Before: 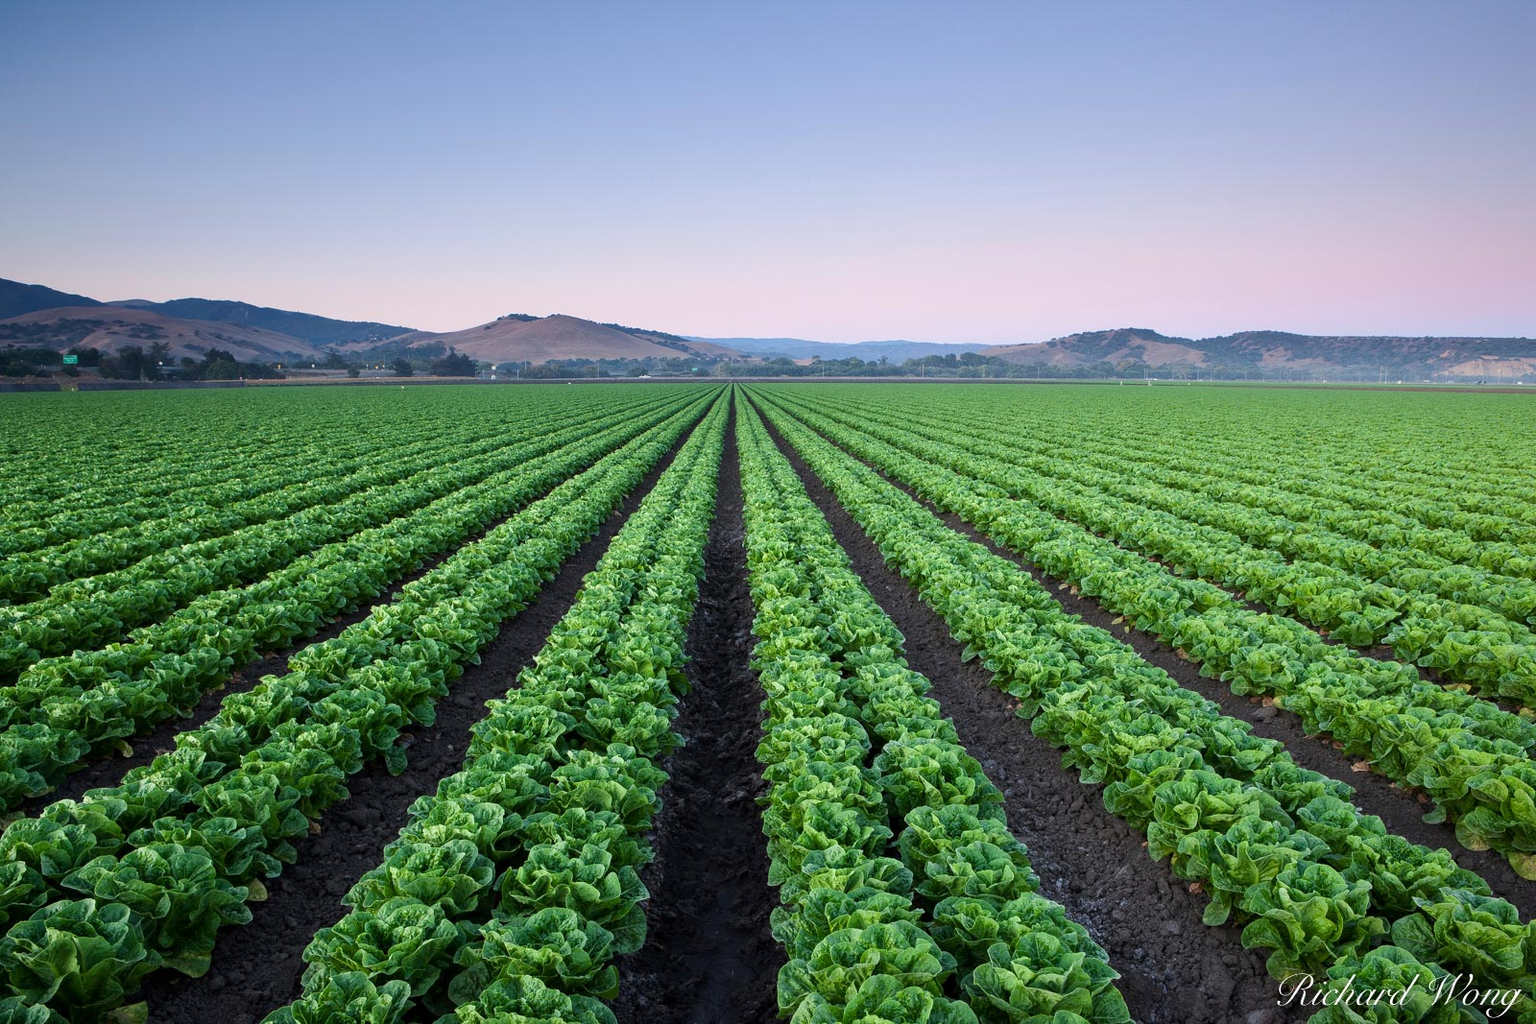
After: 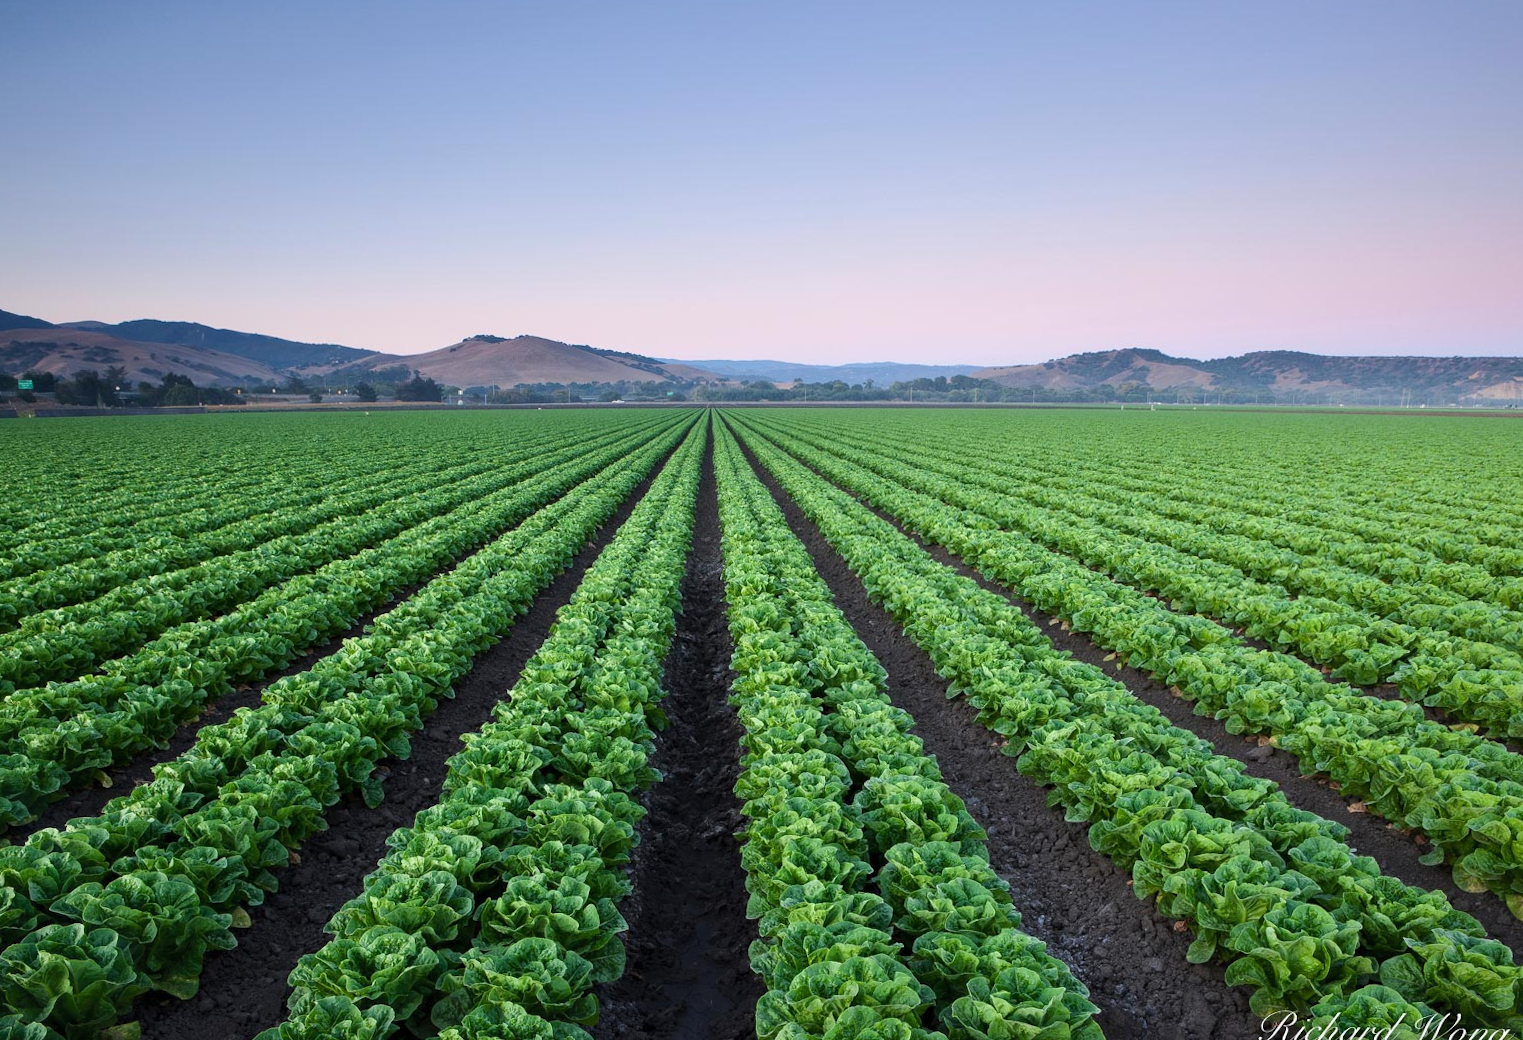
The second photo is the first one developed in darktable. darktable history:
rotate and perspective: rotation 0.074°, lens shift (vertical) 0.096, lens shift (horizontal) -0.041, crop left 0.043, crop right 0.952, crop top 0.024, crop bottom 0.979
shadows and highlights: shadows 62.66, white point adjustment 0.37, highlights -34.44, compress 83.82%
